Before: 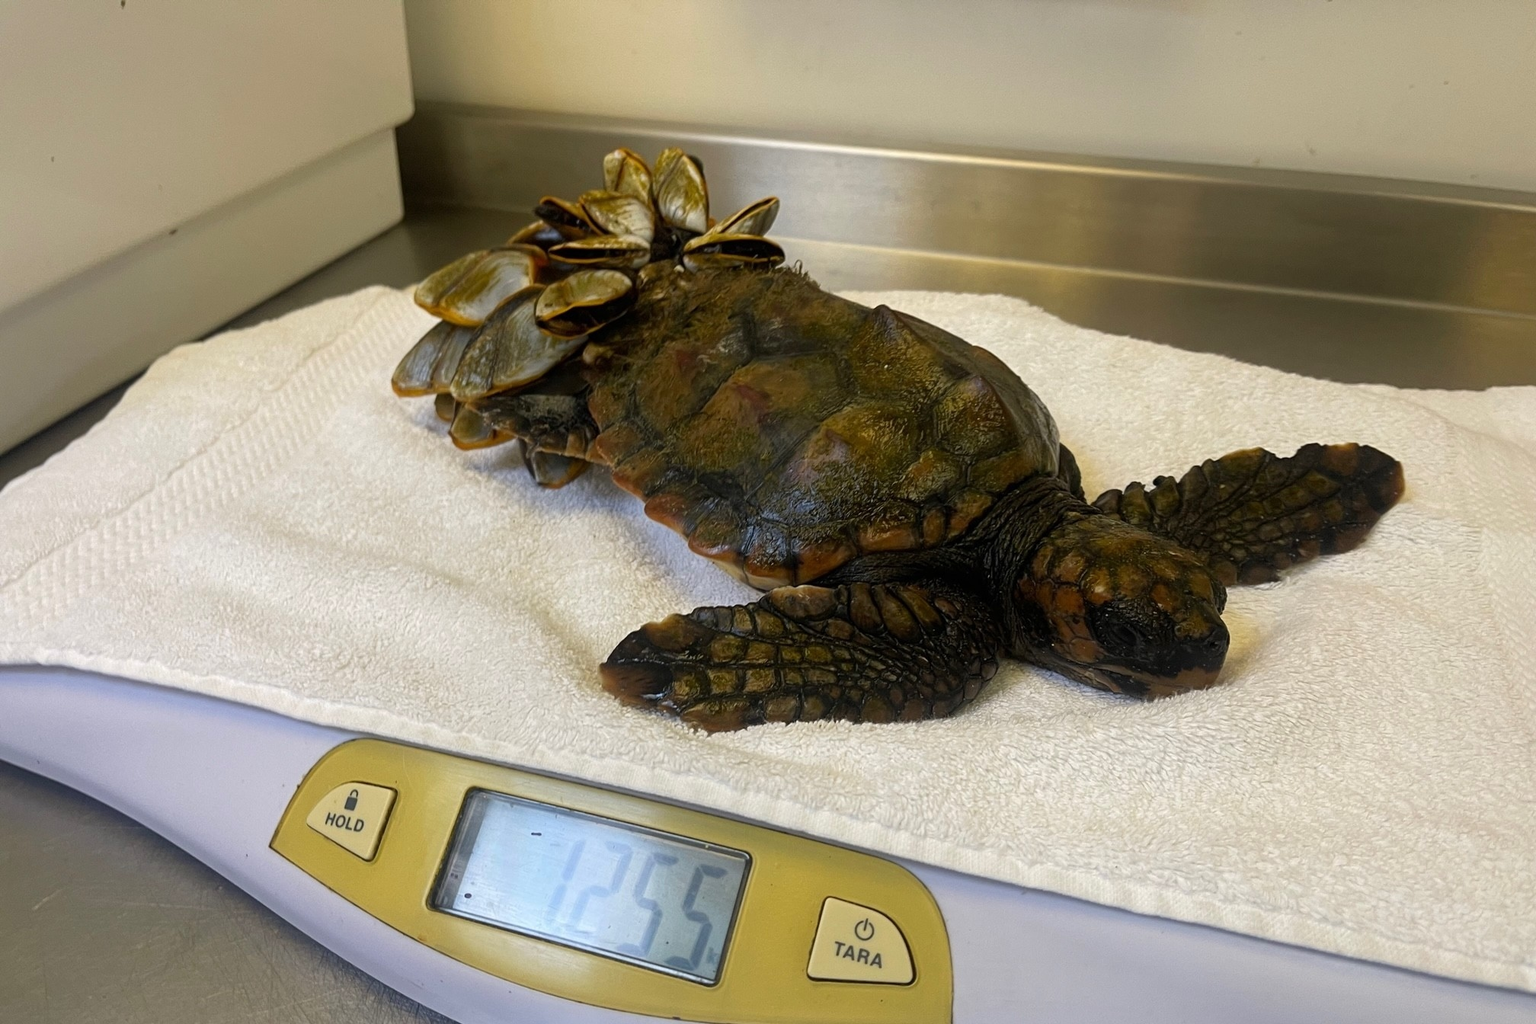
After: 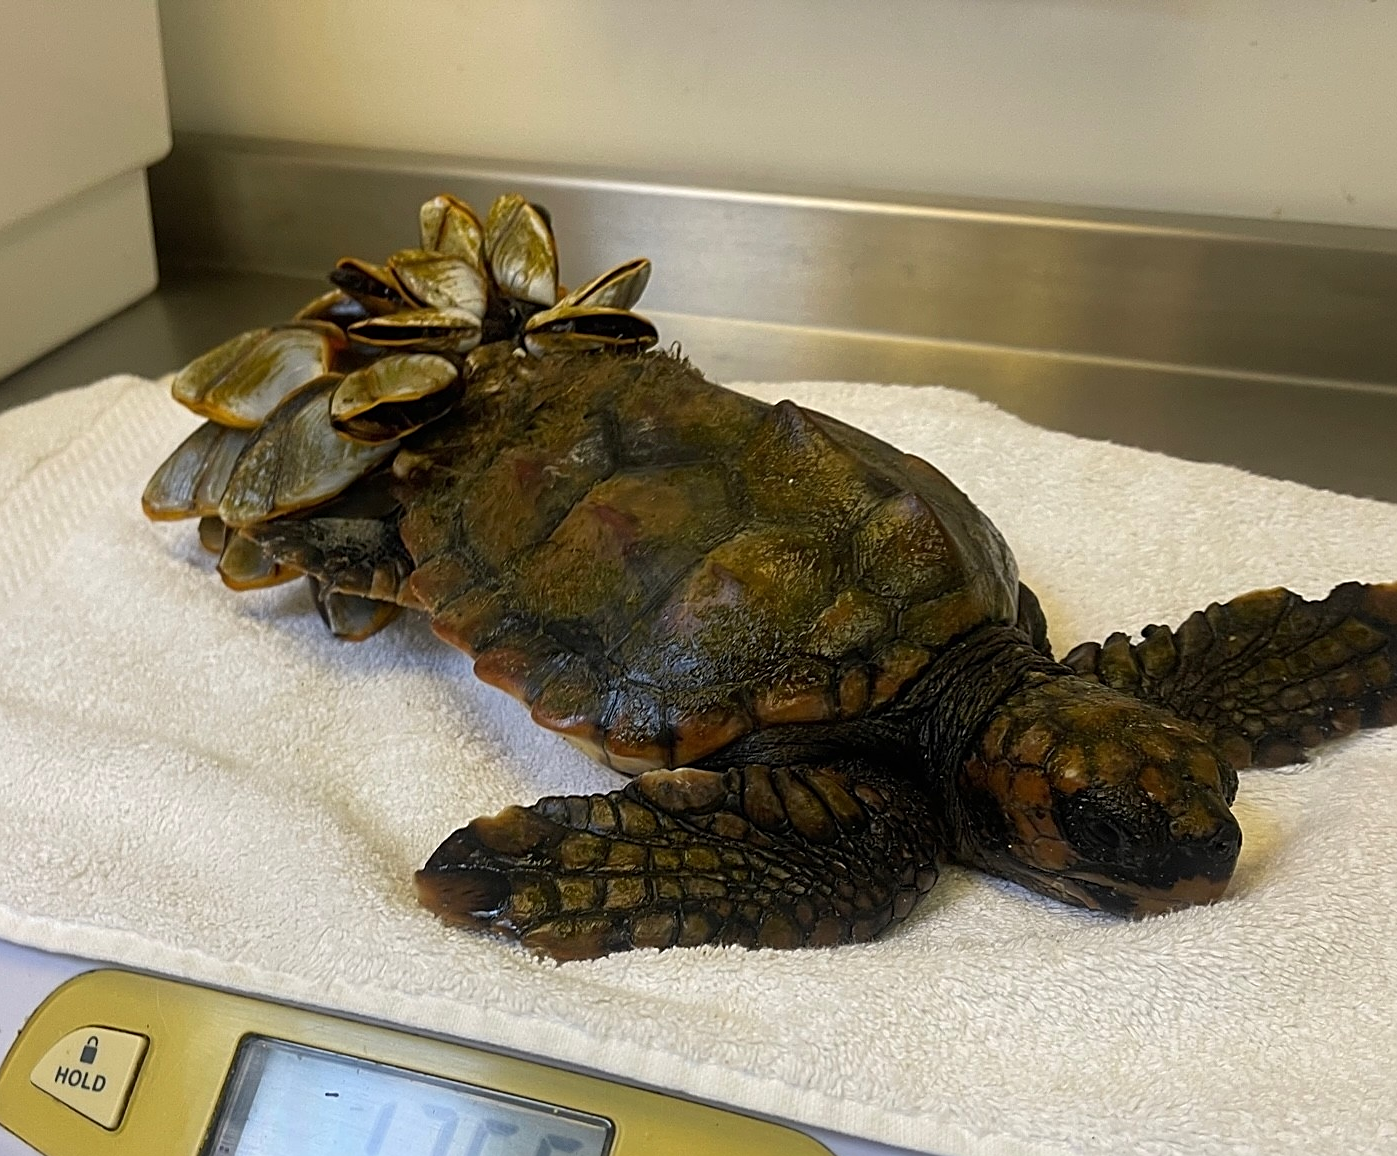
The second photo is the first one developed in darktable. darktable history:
crop: left 18.479%, right 12.2%, bottom 13.971%
sharpen: on, module defaults
